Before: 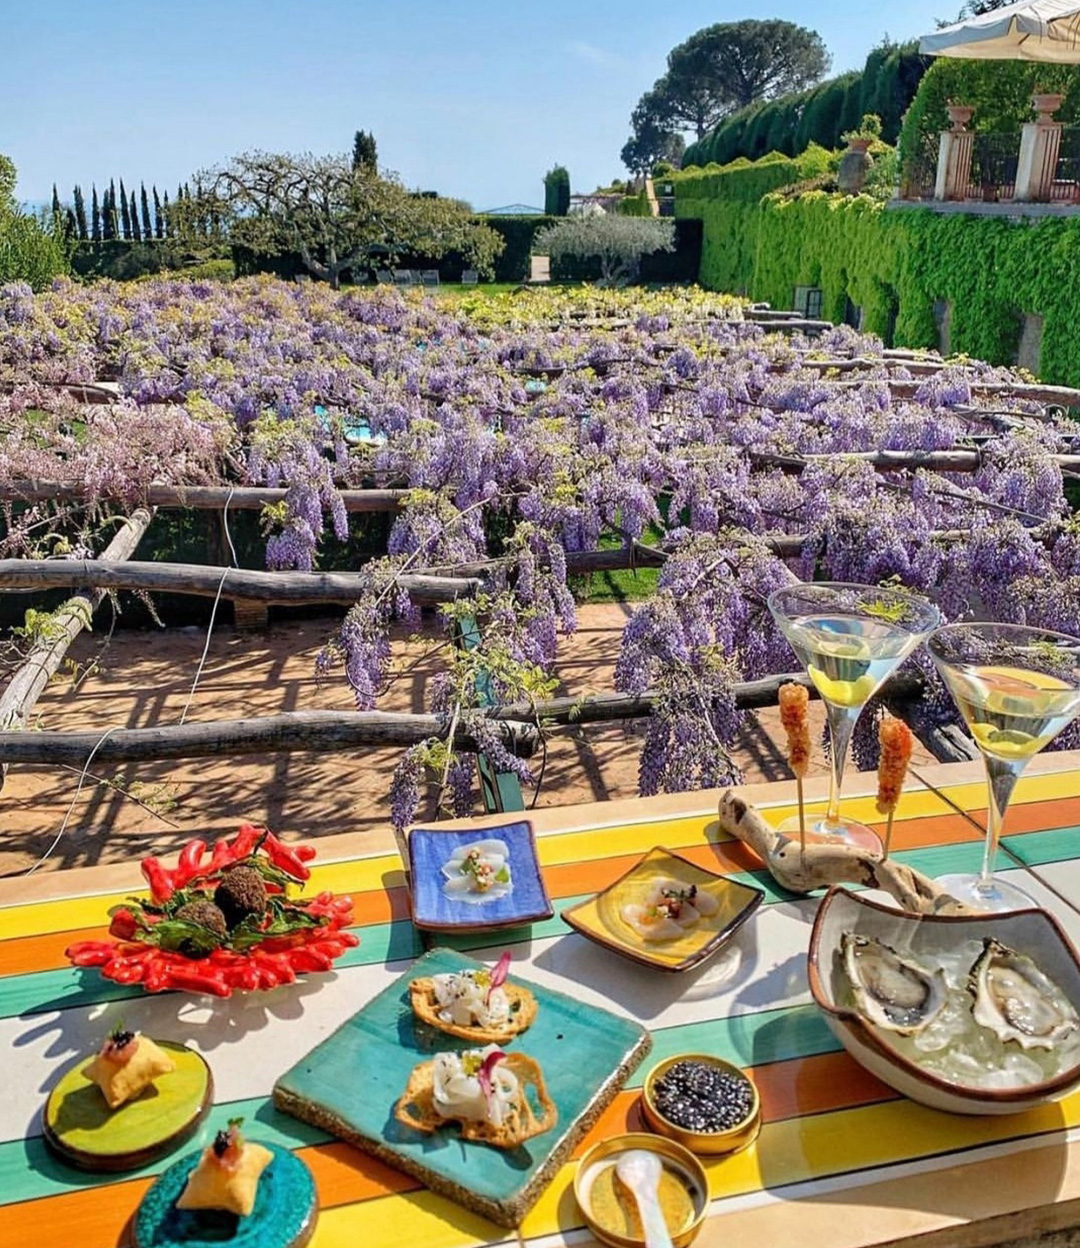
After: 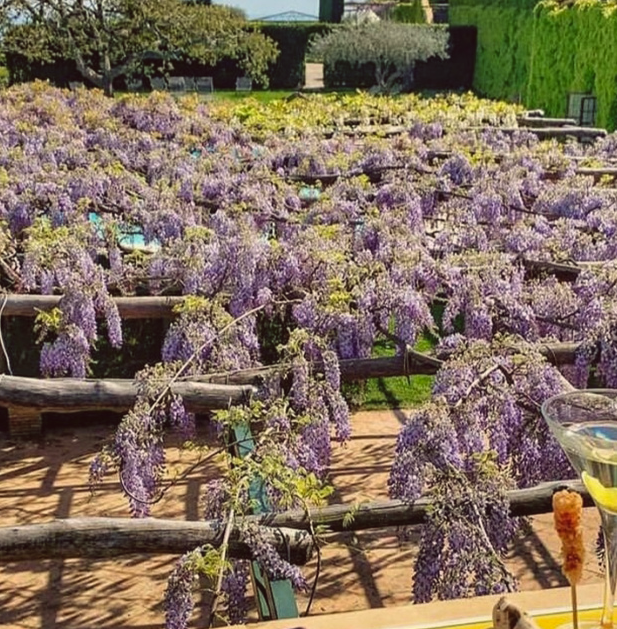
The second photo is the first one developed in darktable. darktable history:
color balance: lift [1.005, 1.002, 0.998, 0.998], gamma [1, 1.021, 1.02, 0.979], gain [0.923, 1.066, 1.056, 0.934]
crop: left 20.932%, top 15.471%, right 21.848%, bottom 34.081%
